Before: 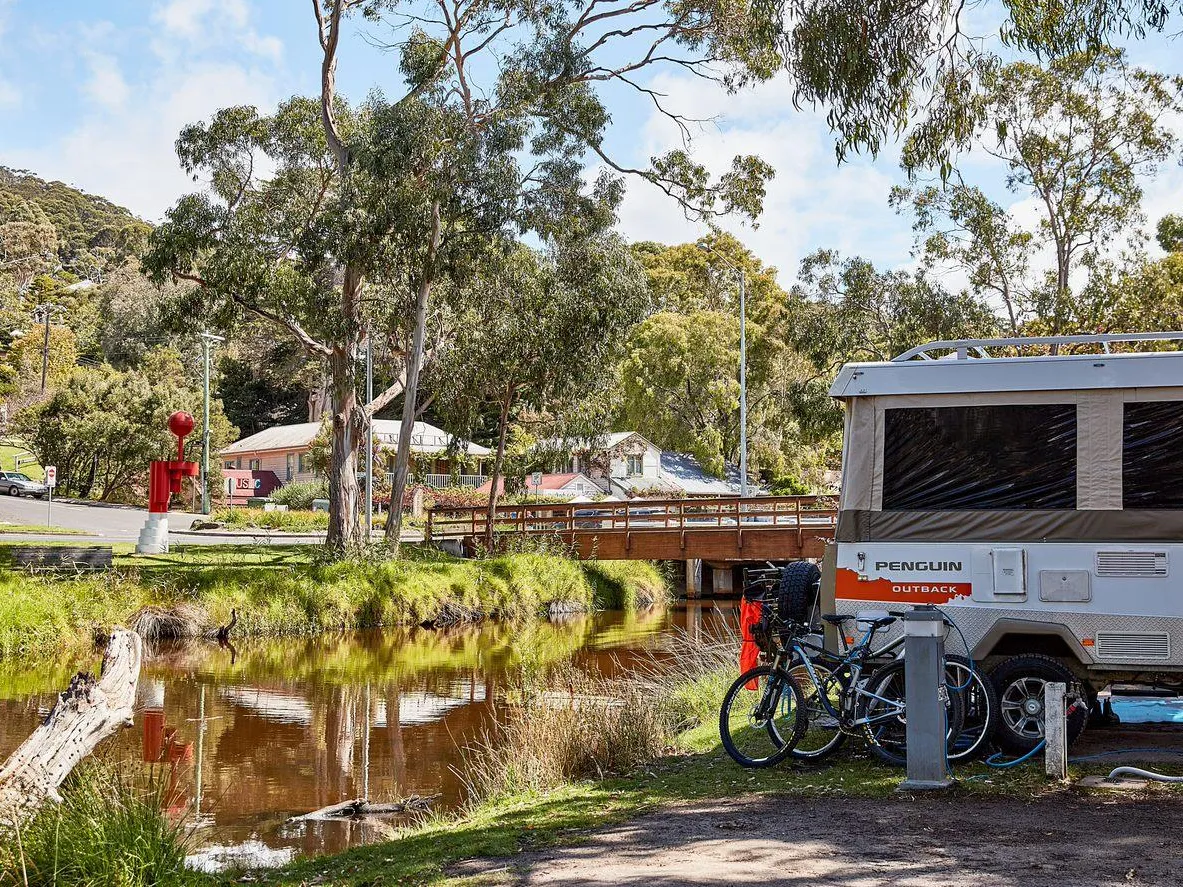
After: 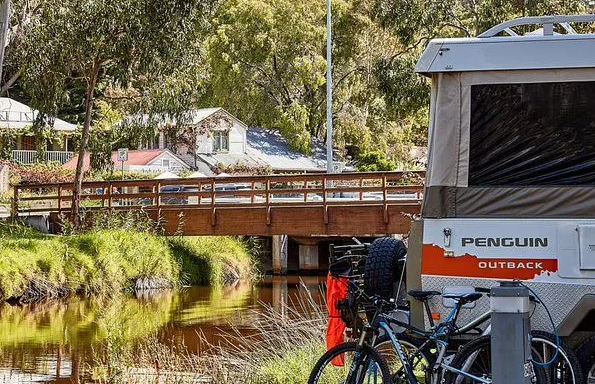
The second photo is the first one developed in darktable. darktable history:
base curve: preserve colors none
crop: left 35.03%, top 36.625%, right 14.663%, bottom 20.057%
